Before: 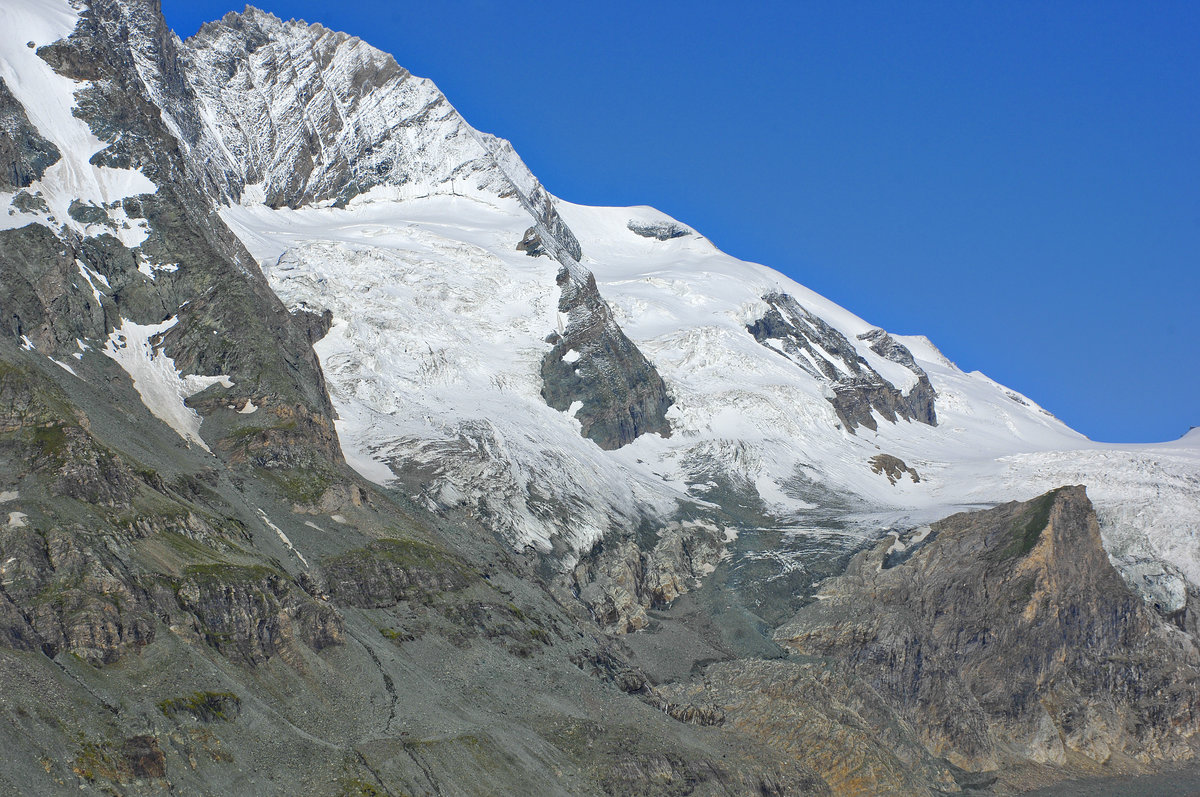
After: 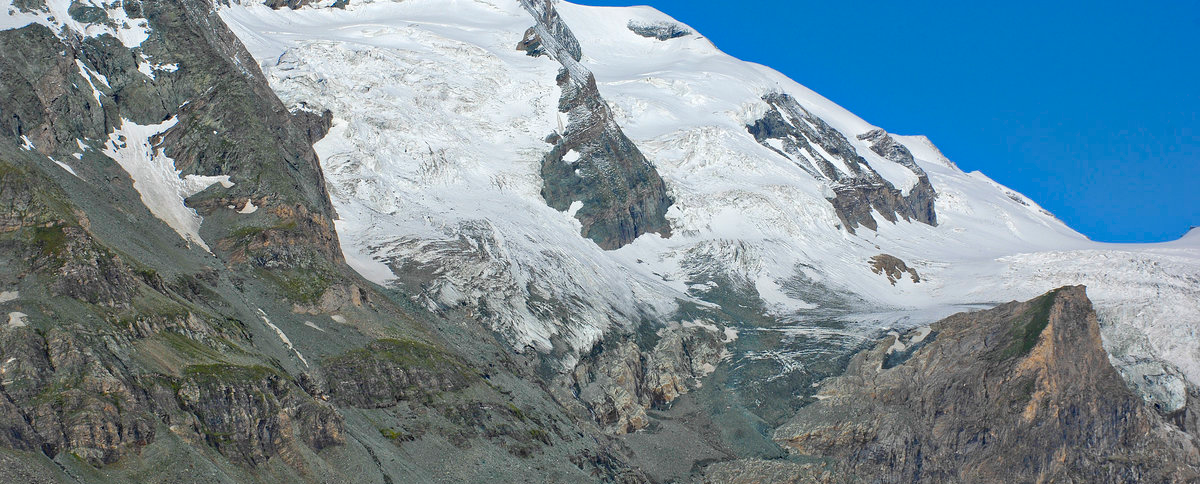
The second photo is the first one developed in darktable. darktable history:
crop and rotate: top 25.169%, bottom 14.029%
